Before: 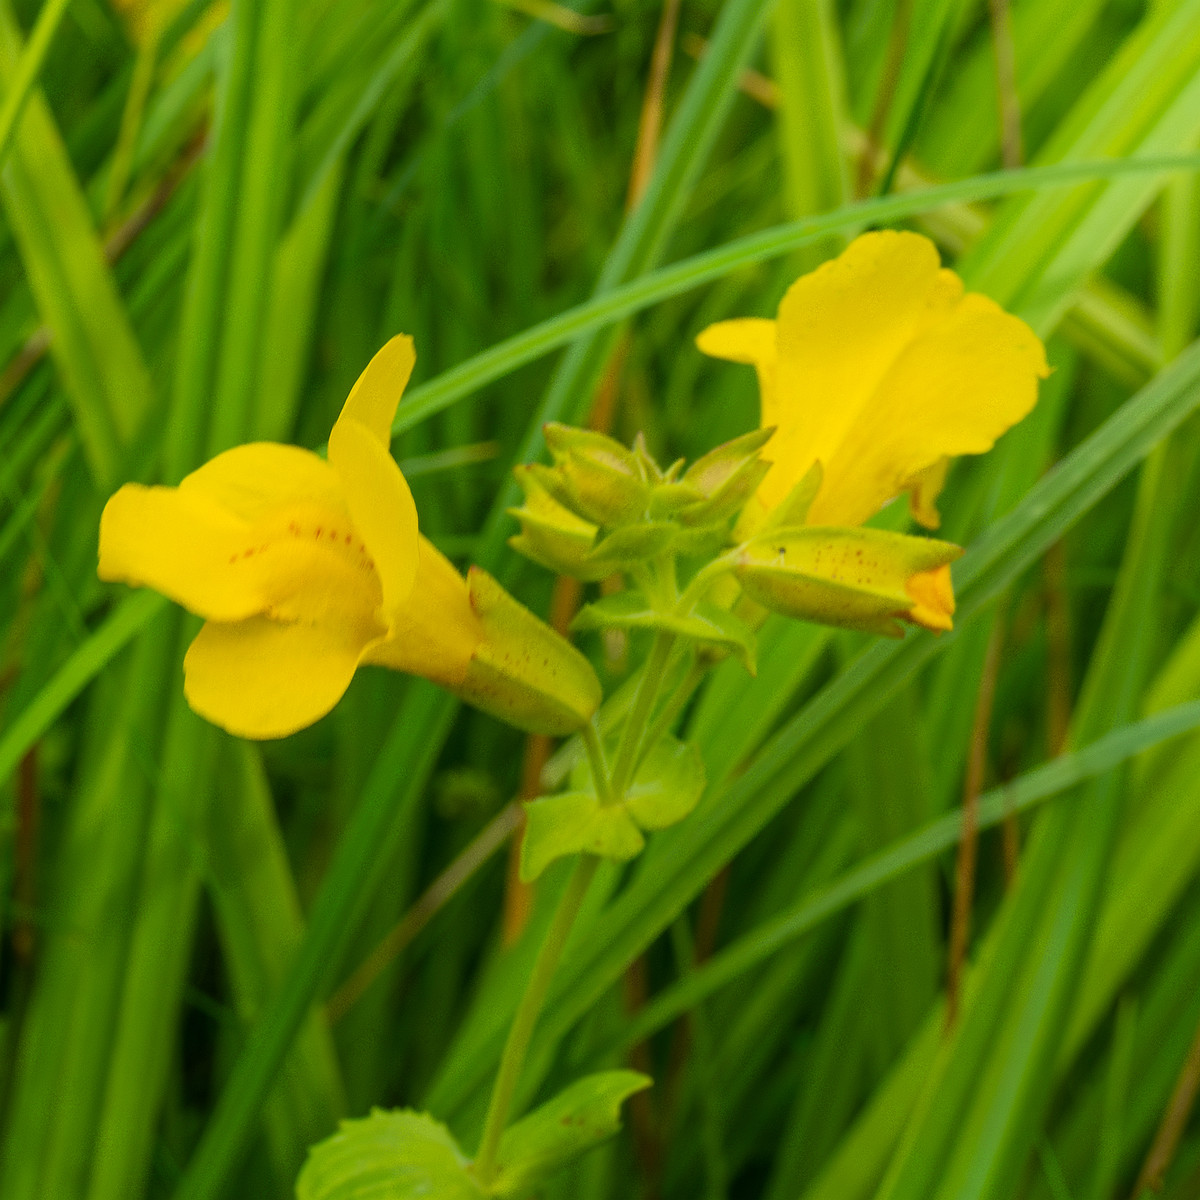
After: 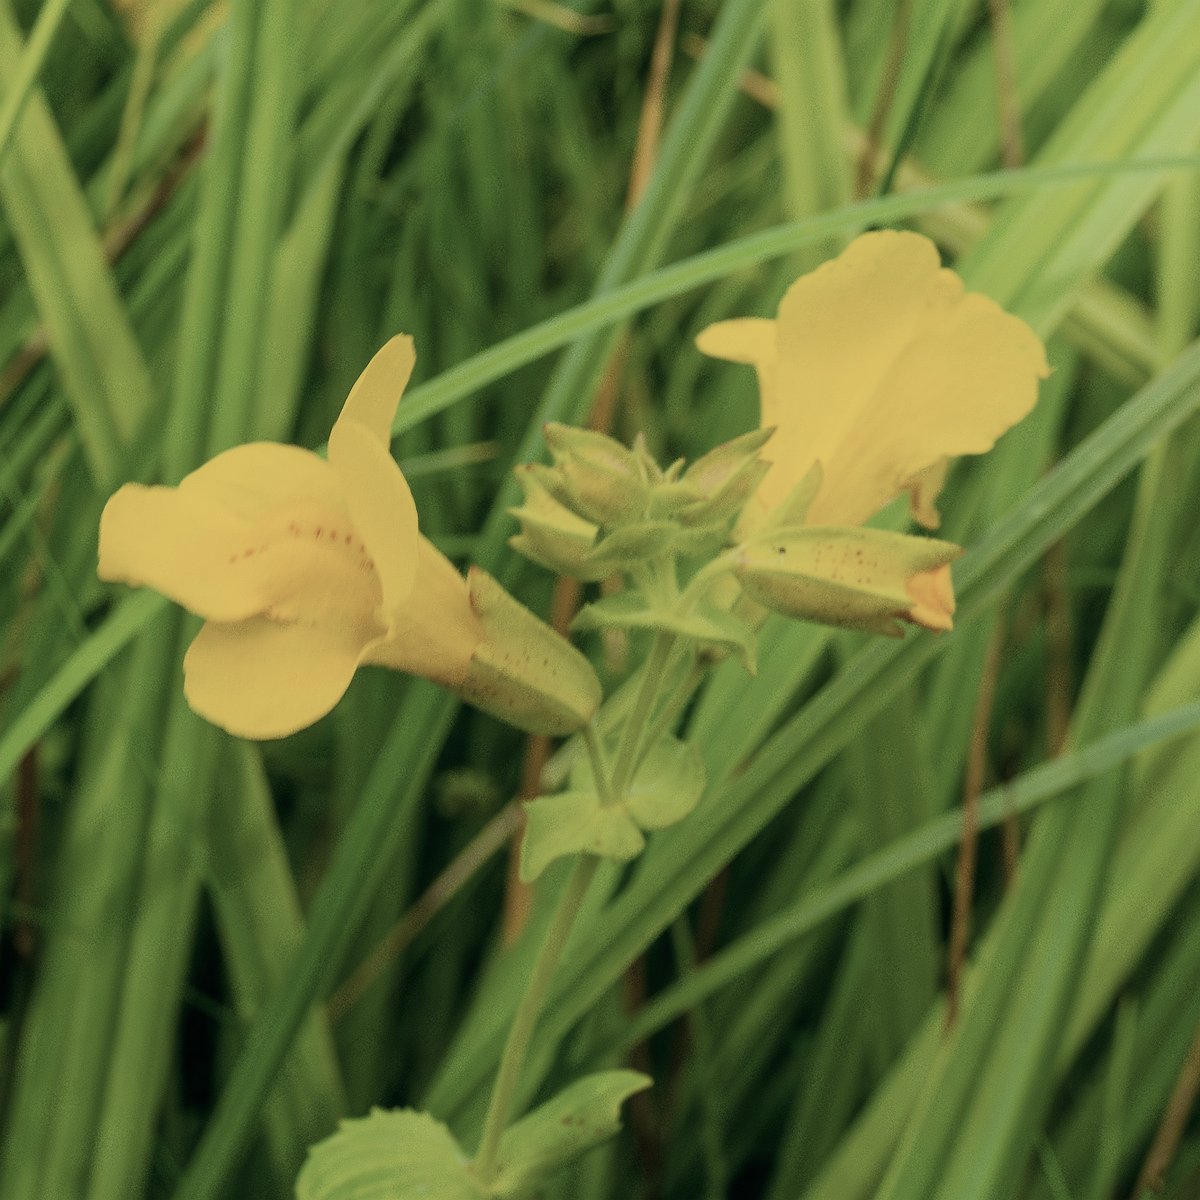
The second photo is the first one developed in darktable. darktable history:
color balance: lift [1, 0.998, 1.001, 1.002], gamma [1, 1.02, 1, 0.98], gain [1, 1.02, 1.003, 0.98]
filmic rgb: black relative exposure -8.42 EV, white relative exposure 4.68 EV, hardness 3.82, color science v6 (2022)
contrast brightness saturation: contrast 0.1, saturation -0.36
exposure: compensate highlight preservation false
